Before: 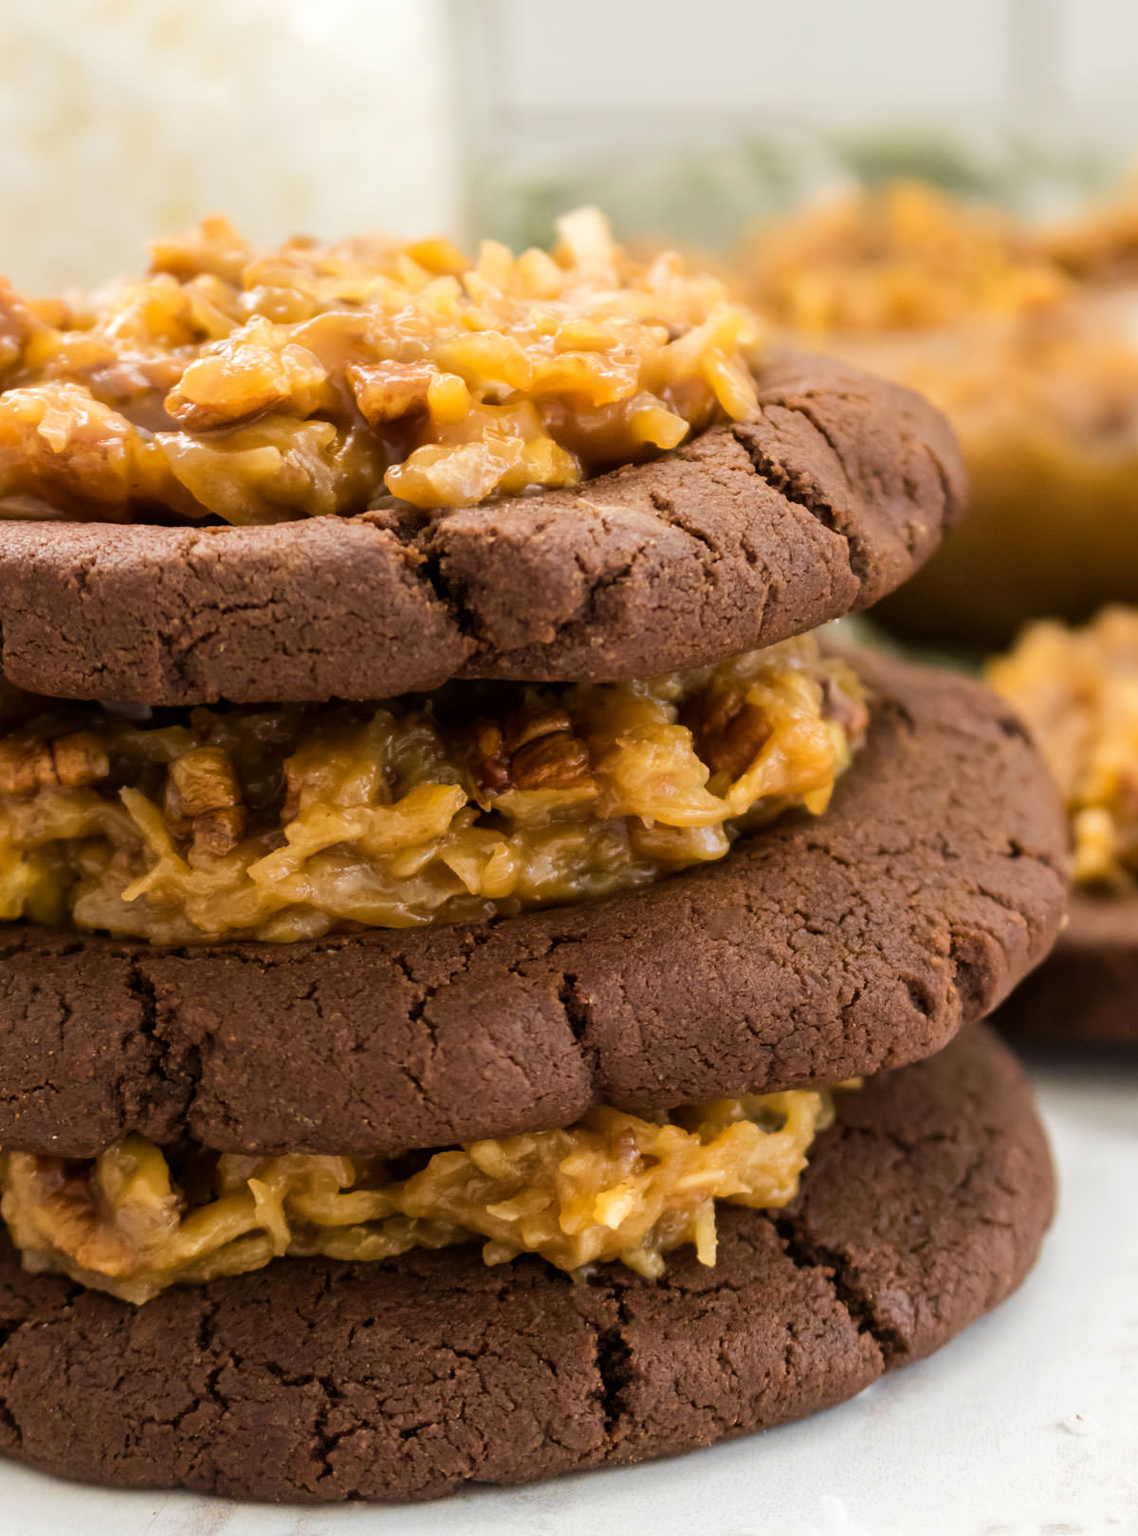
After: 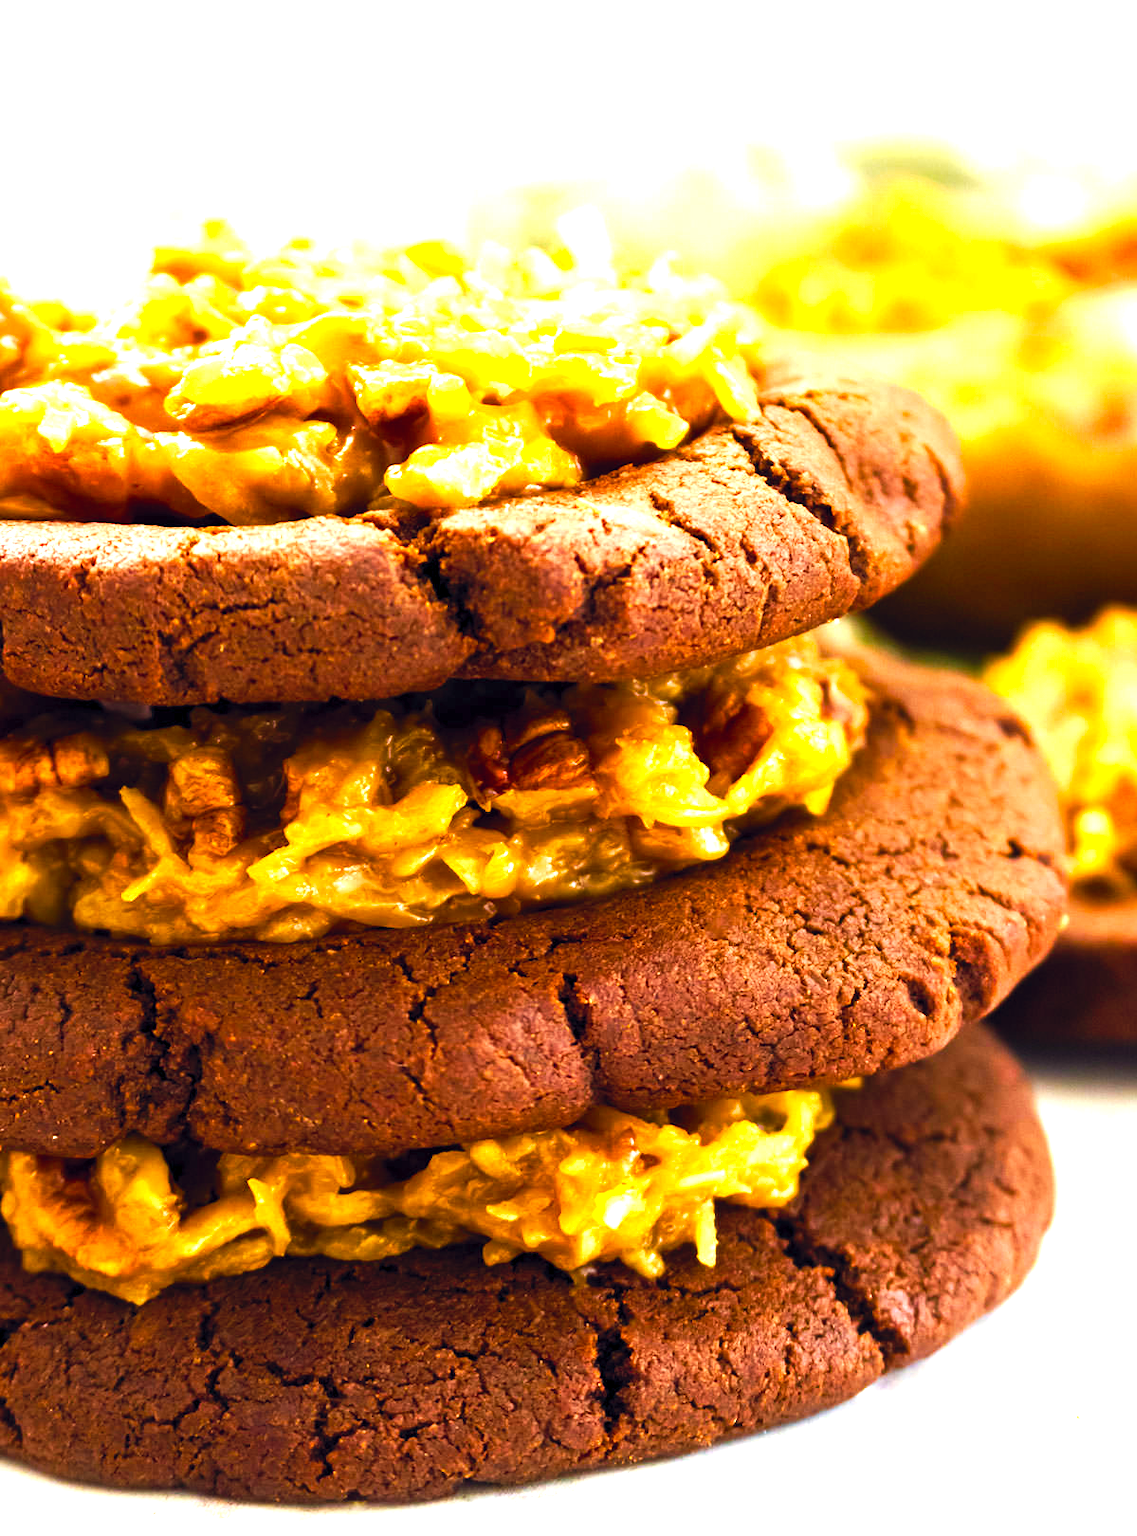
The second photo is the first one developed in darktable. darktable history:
color balance rgb: global offset › chroma 0.063%, global offset › hue 254.01°, perceptual saturation grading › global saturation 26.17%, perceptual saturation grading › highlights -27.625%, perceptual saturation grading › mid-tones 15.164%, perceptual saturation grading › shadows 34.095%, global vibrance 20%
levels: levels [0, 0.374, 0.749]
tone curve: curves: ch0 [(0, 0) (0.003, 0.011) (0.011, 0.019) (0.025, 0.03) (0.044, 0.045) (0.069, 0.061) (0.1, 0.085) (0.136, 0.119) (0.177, 0.159) (0.224, 0.205) (0.277, 0.261) (0.335, 0.329) (0.399, 0.407) (0.468, 0.508) (0.543, 0.606) (0.623, 0.71) (0.709, 0.815) (0.801, 0.903) (0.898, 0.957) (1, 1)], preserve colors none
